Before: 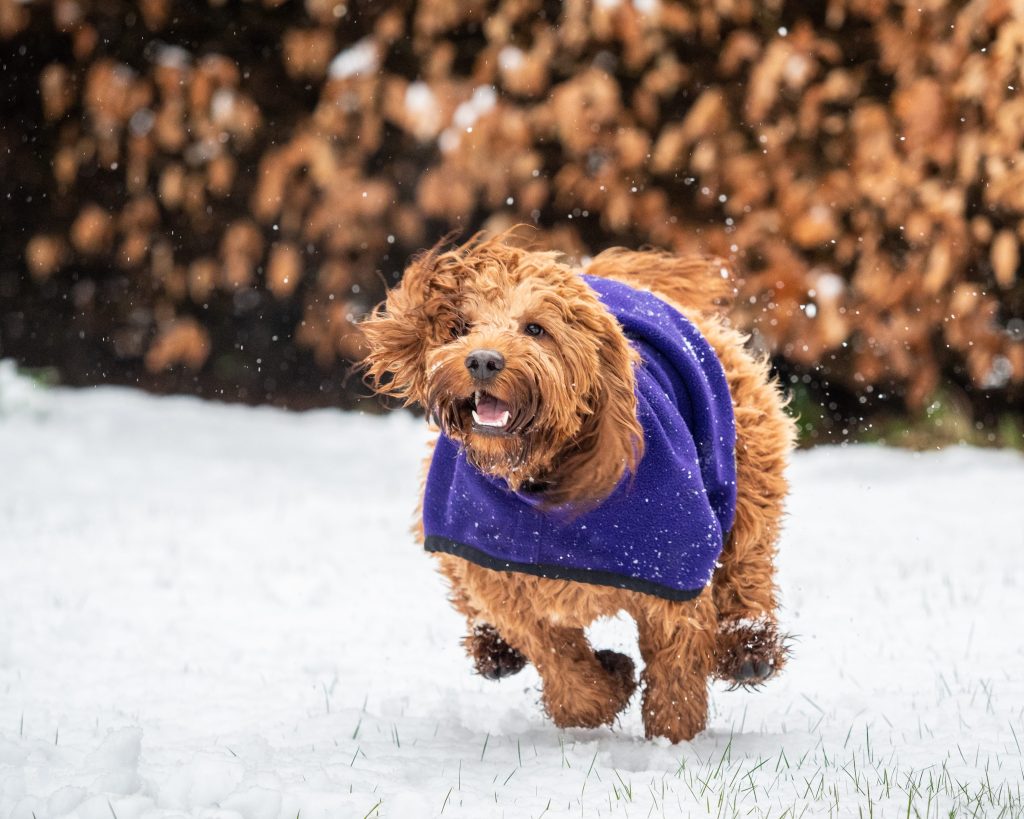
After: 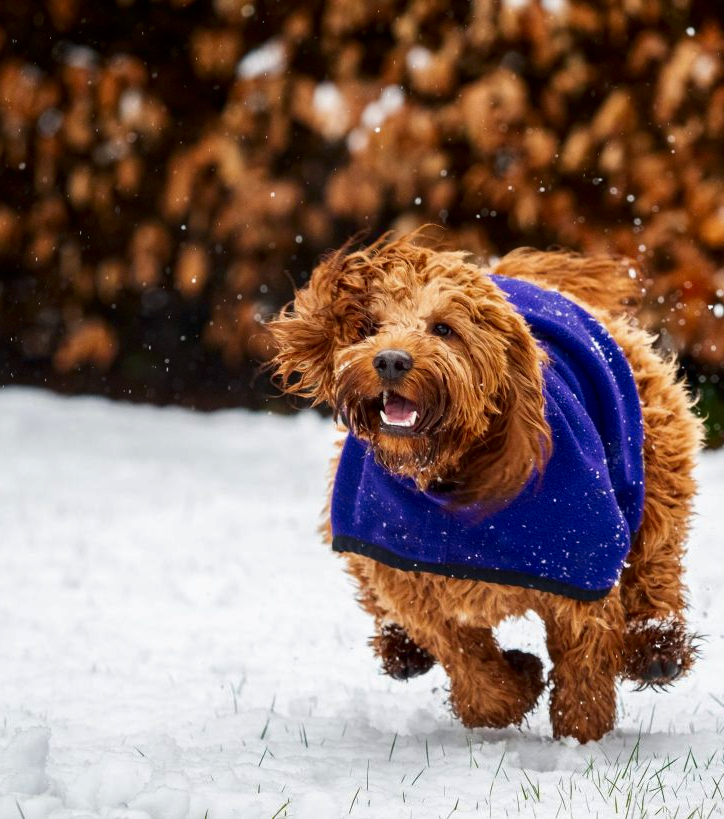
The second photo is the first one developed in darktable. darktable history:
crop and rotate: left 9.061%, right 20.142%
contrast brightness saturation: brightness -0.25, saturation 0.2
